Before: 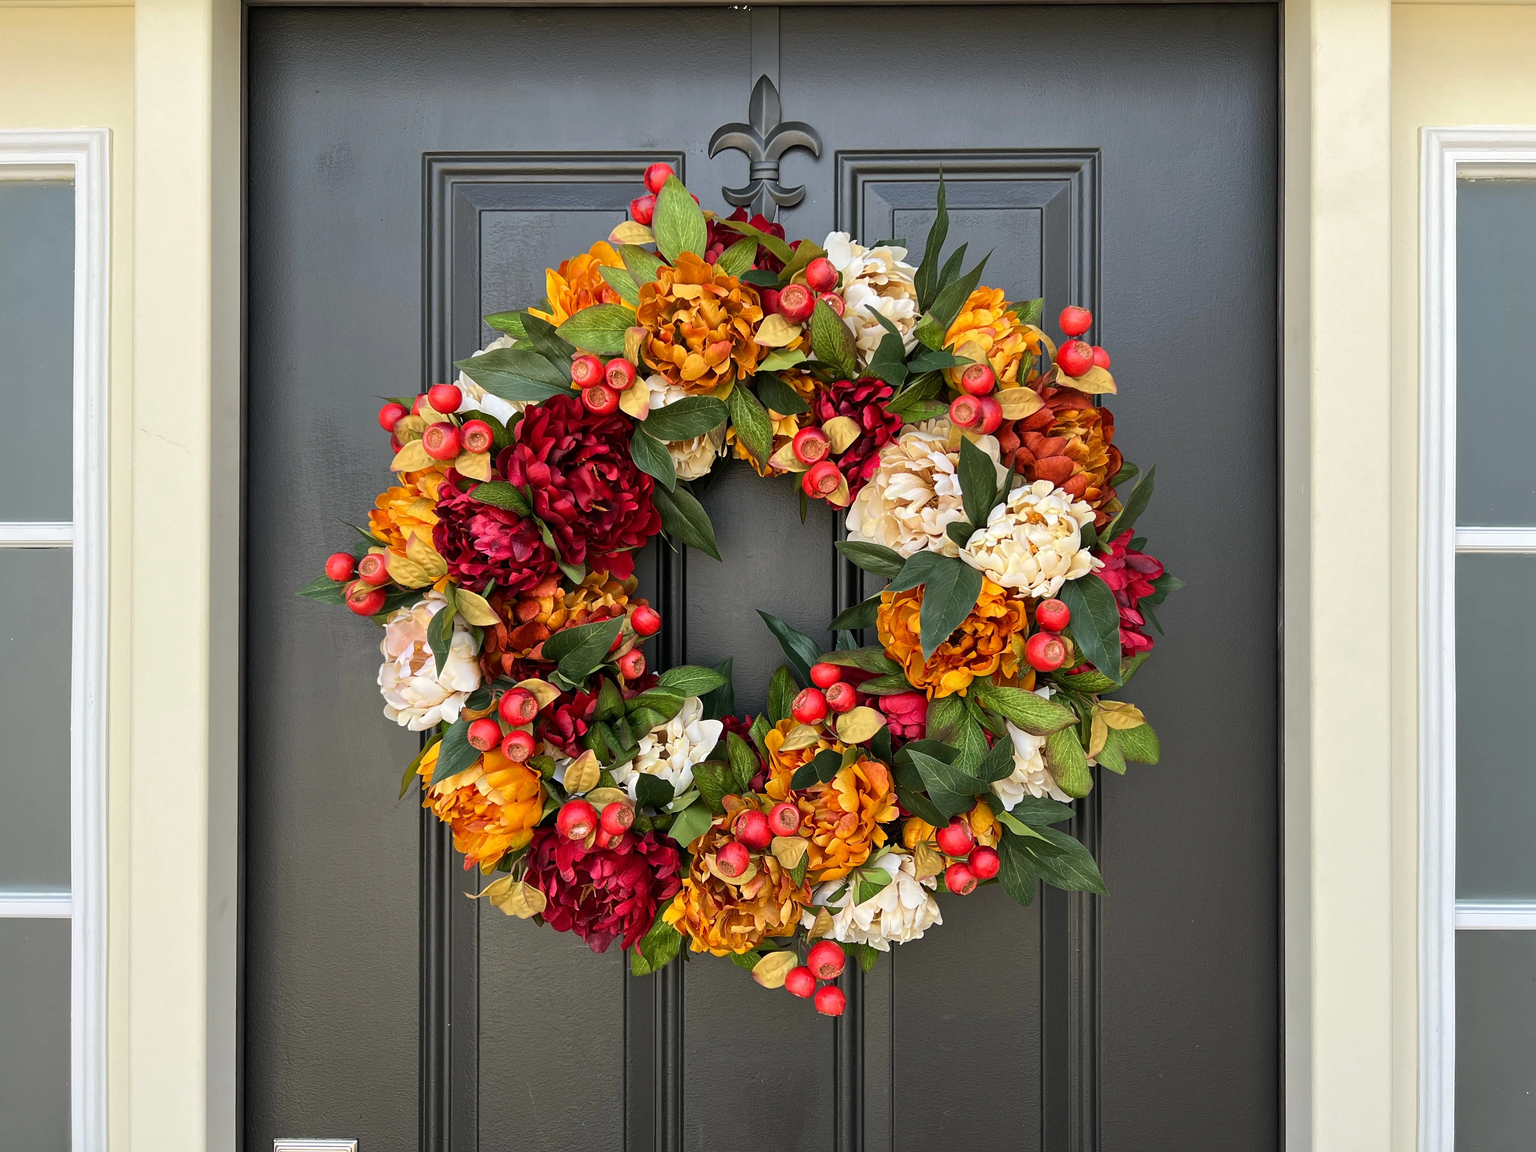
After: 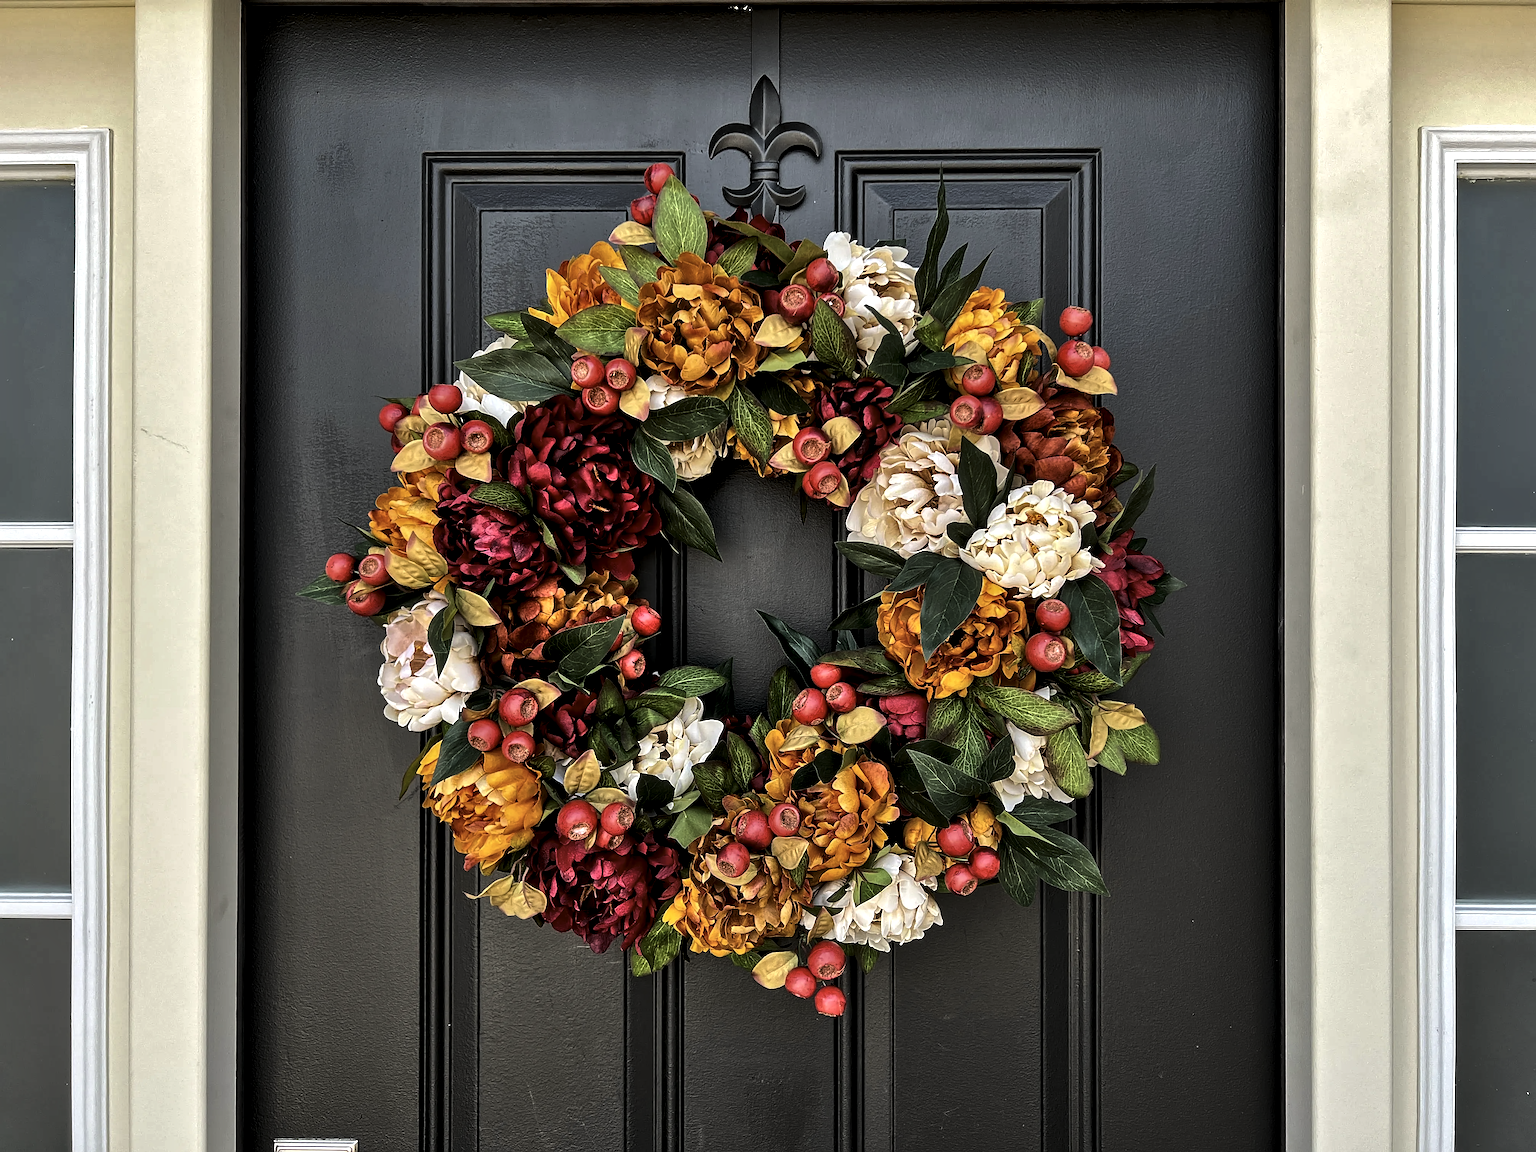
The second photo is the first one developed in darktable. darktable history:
local contrast: detail 135%, midtone range 0.75
sharpen: on, module defaults
shadows and highlights: soften with gaussian
levels: levels [0, 0.618, 1]
